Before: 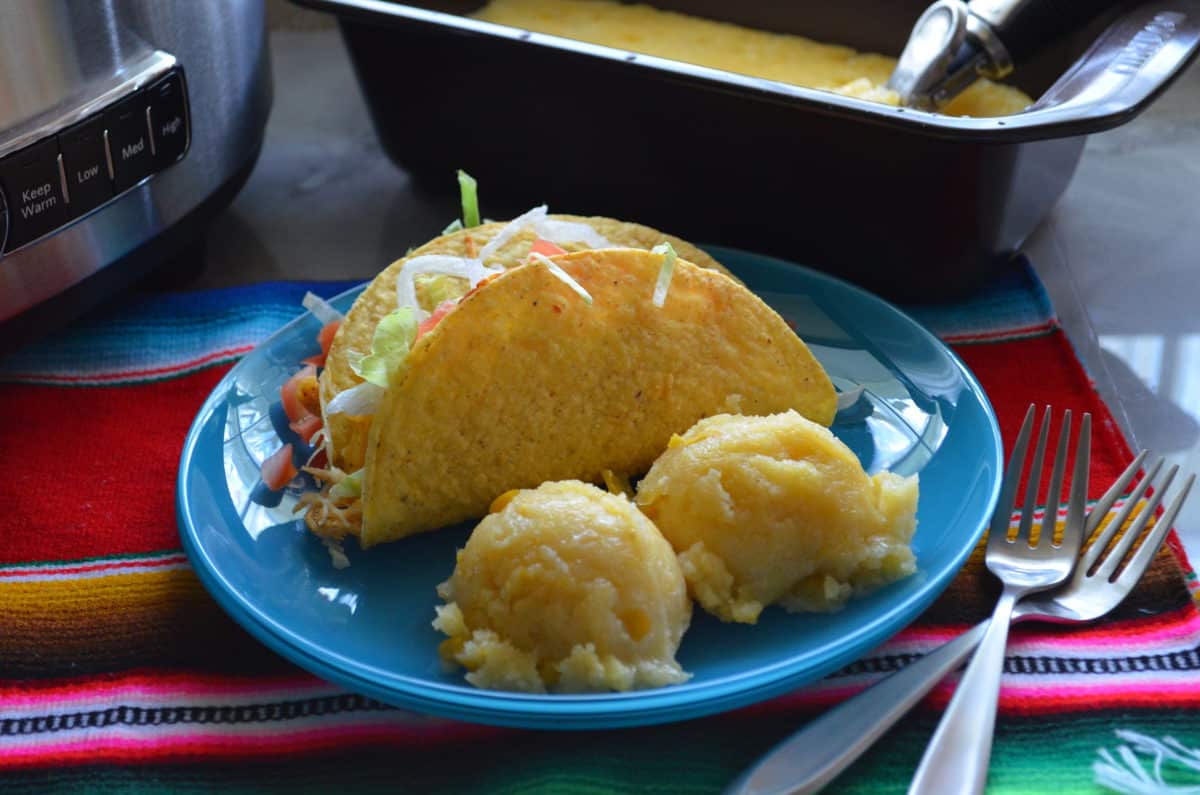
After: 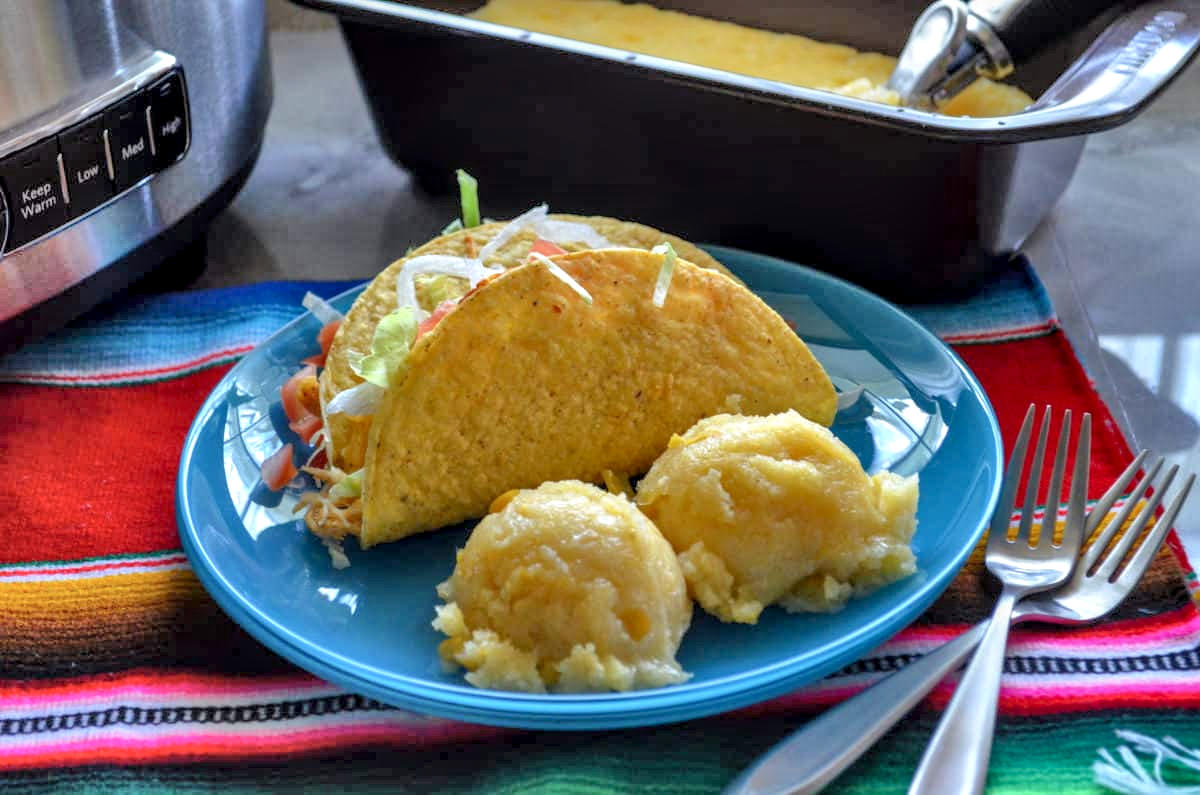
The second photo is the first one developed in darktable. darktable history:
local contrast: highlights 28%, detail 150%
tone equalizer: -7 EV 0.145 EV, -6 EV 0.593 EV, -5 EV 1.17 EV, -4 EV 1.3 EV, -3 EV 1.18 EV, -2 EV 0.6 EV, -1 EV 0.151 EV
shadows and highlights: shadows 76.77, highlights -60.64, soften with gaussian
